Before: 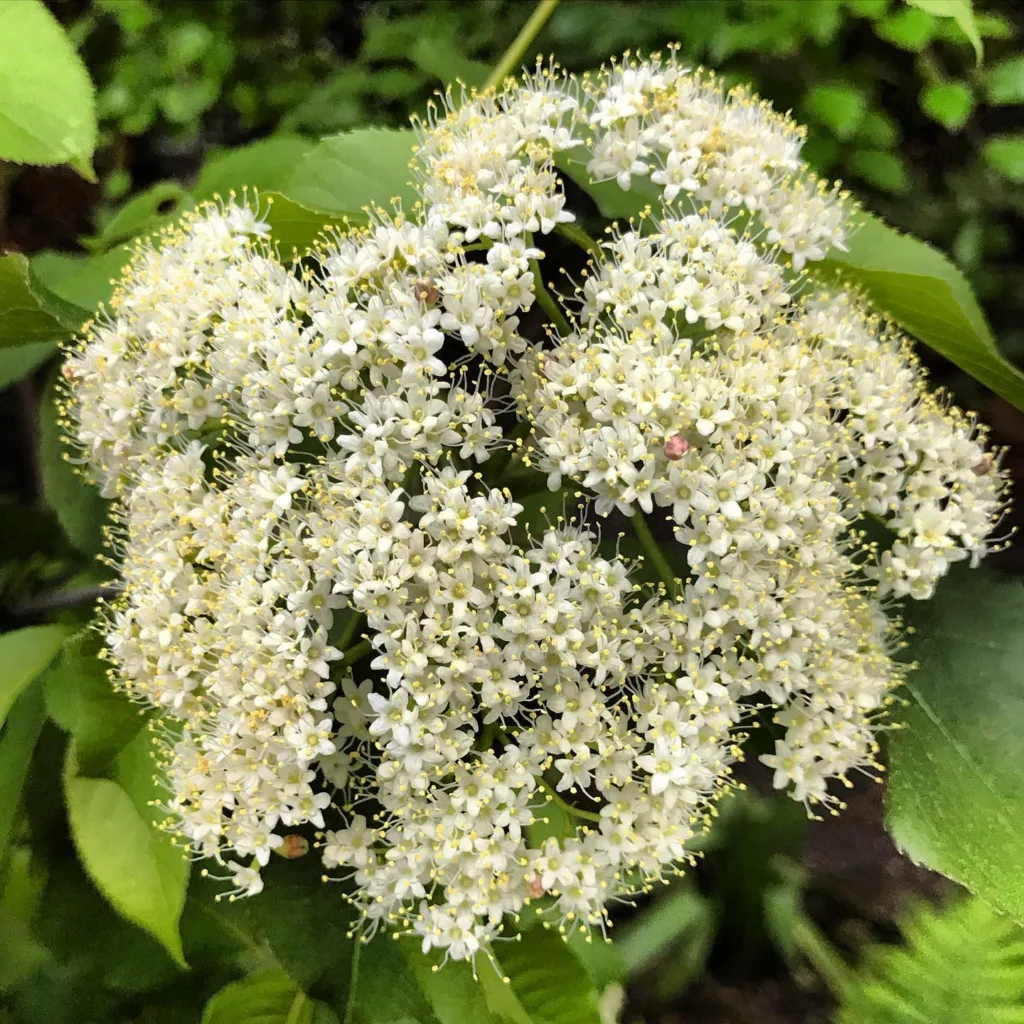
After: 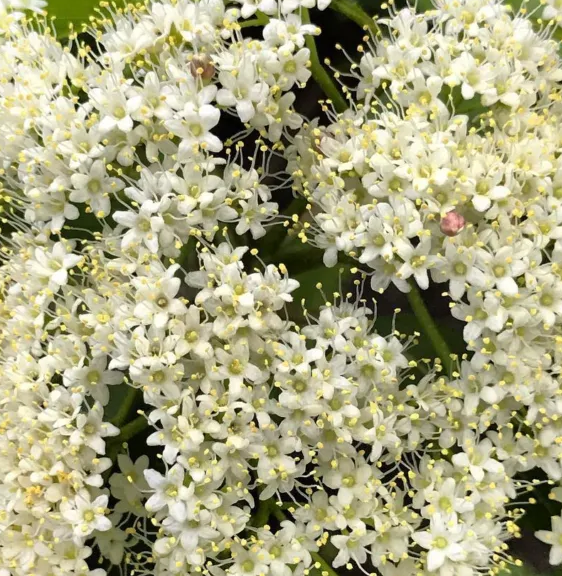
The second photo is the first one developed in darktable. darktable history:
crop and rotate: left 21.958%, top 21.886%, right 23.064%, bottom 21.807%
shadows and highlights: radius 331.8, shadows 54.29, highlights -99.52, compress 94.61%, soften with gaussian
